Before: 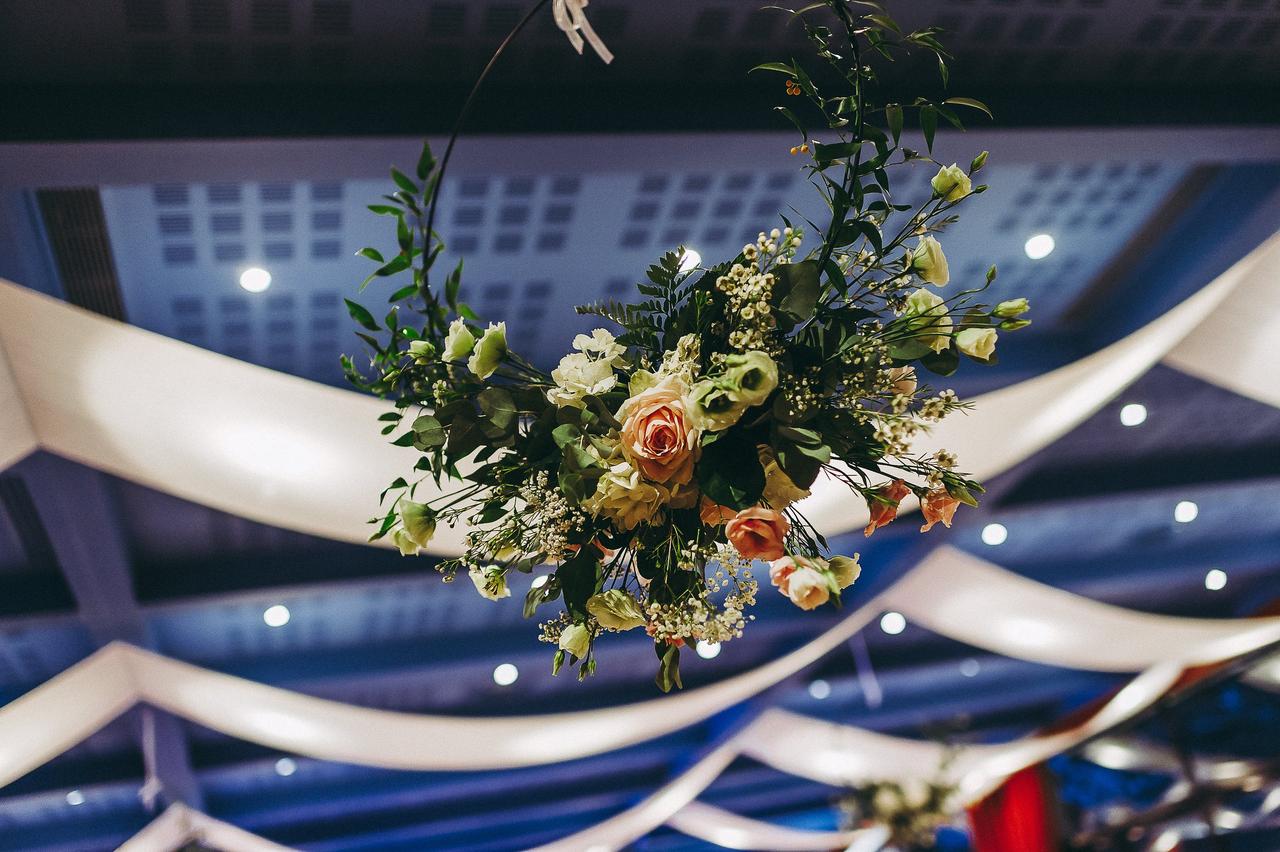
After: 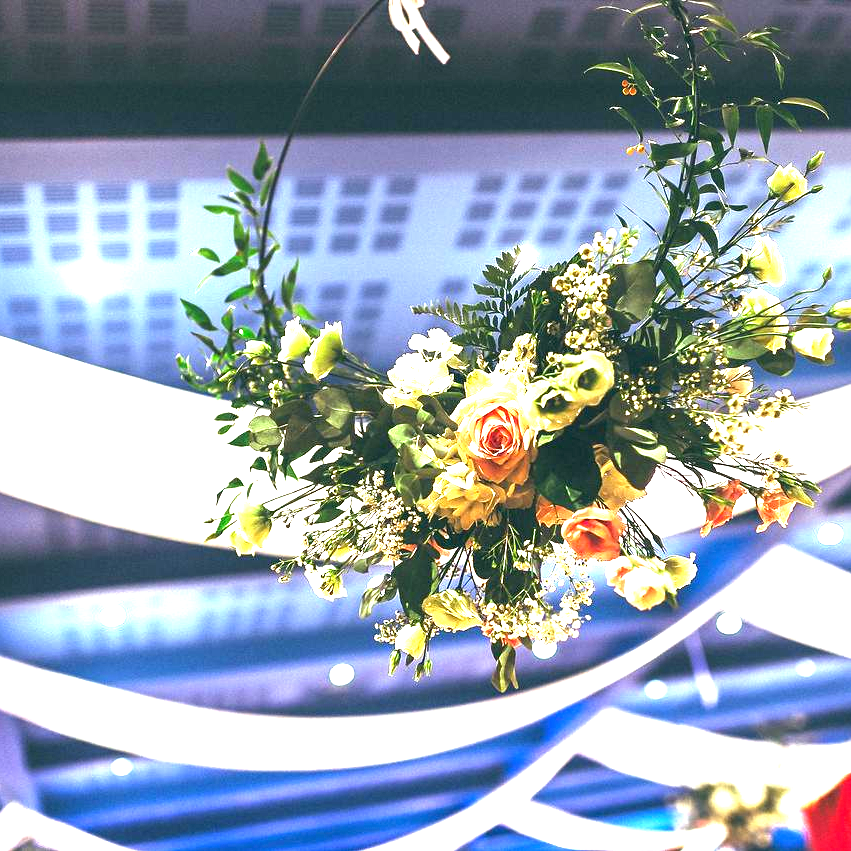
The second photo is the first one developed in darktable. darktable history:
crop and rotate: left 12.85%, right 20.634%
exposure: black level correction 0, exposure 2.304 EV, compensate exposure bias true, compensate highlight preservation false
